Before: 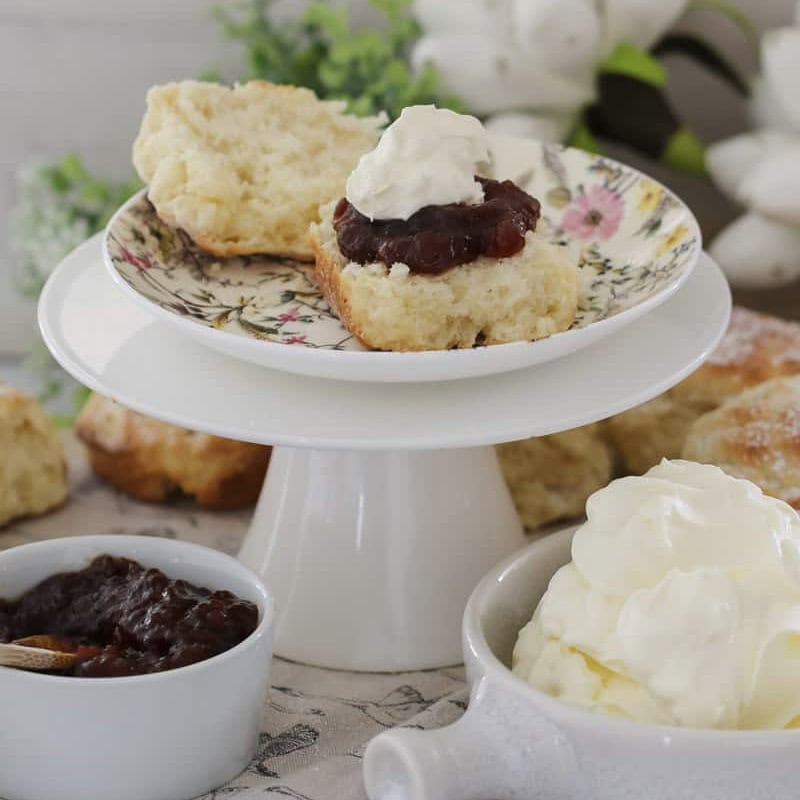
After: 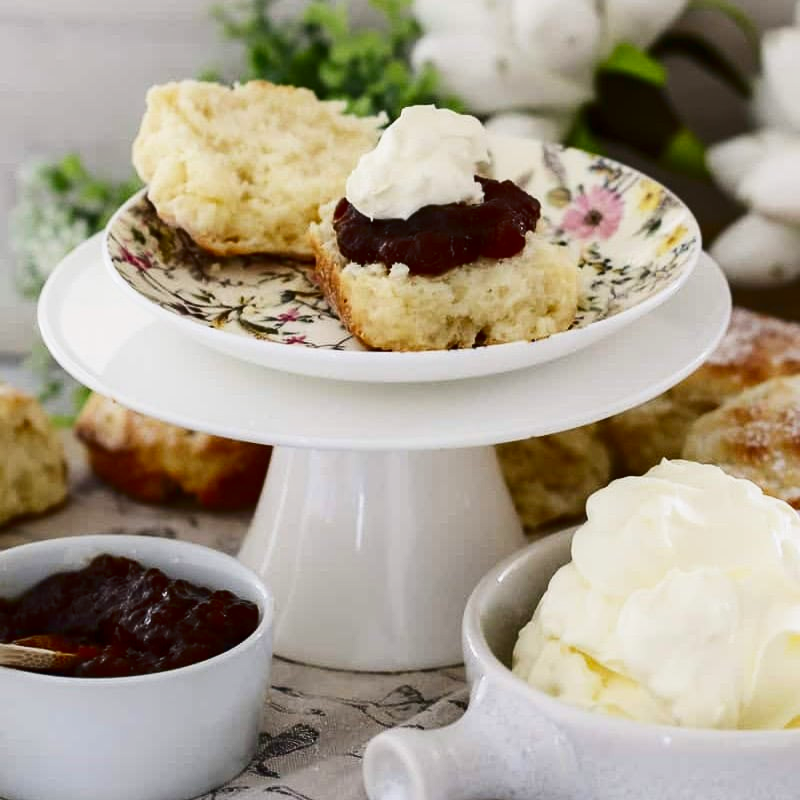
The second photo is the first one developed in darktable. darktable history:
contrast brightness saturation: contrast 0.222, brightness -0.181, saturation 0.24
base curve: curves: ch0 [(0, 0) (0.579, 0.807) (1, 1)], preserve colors none
tone equalizer: -8 EV 0.244 EV, -7 EV 0.455 EV, -6 EV 0.427 EV, -5 EV 0.236 EV, -3 EV -0.283 EV, -2 EV -0.418 EV, -1 EV -0.424 EV, +0 EV -0.248 EV
